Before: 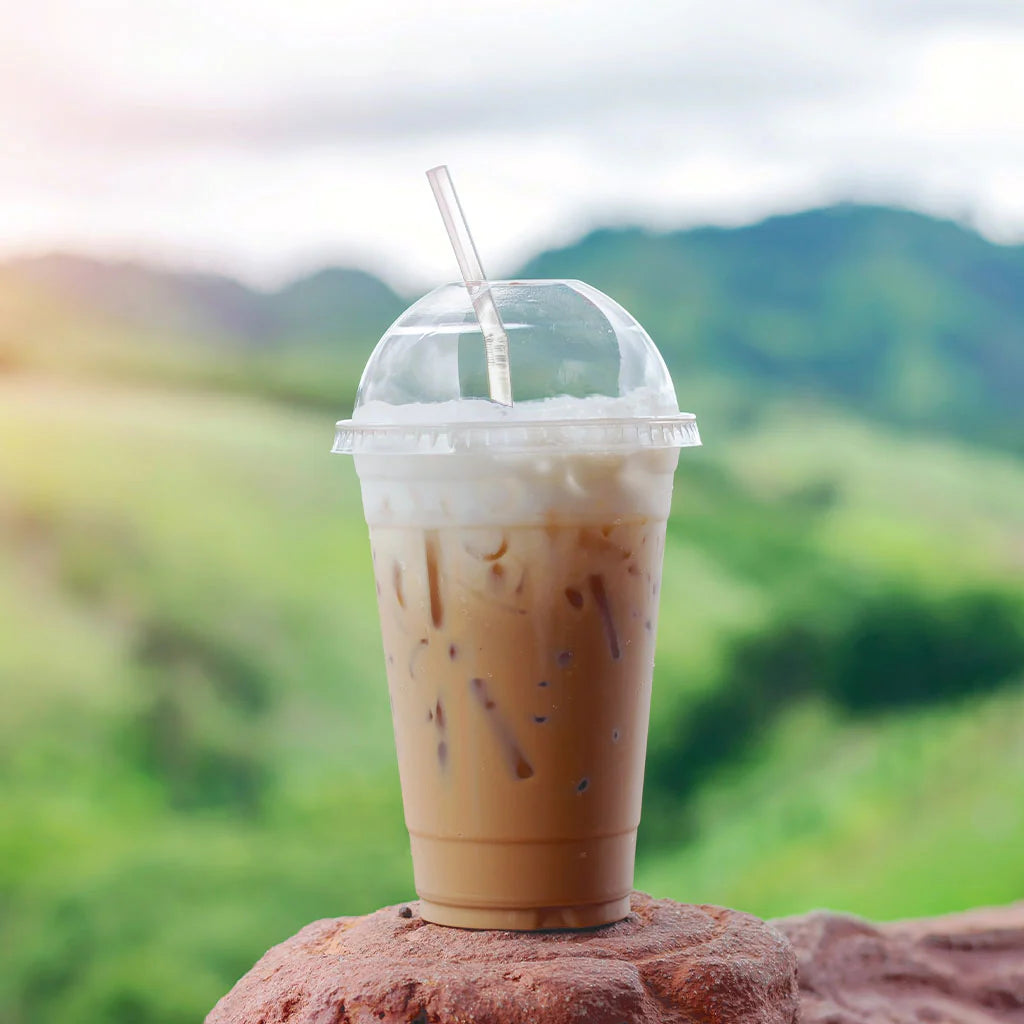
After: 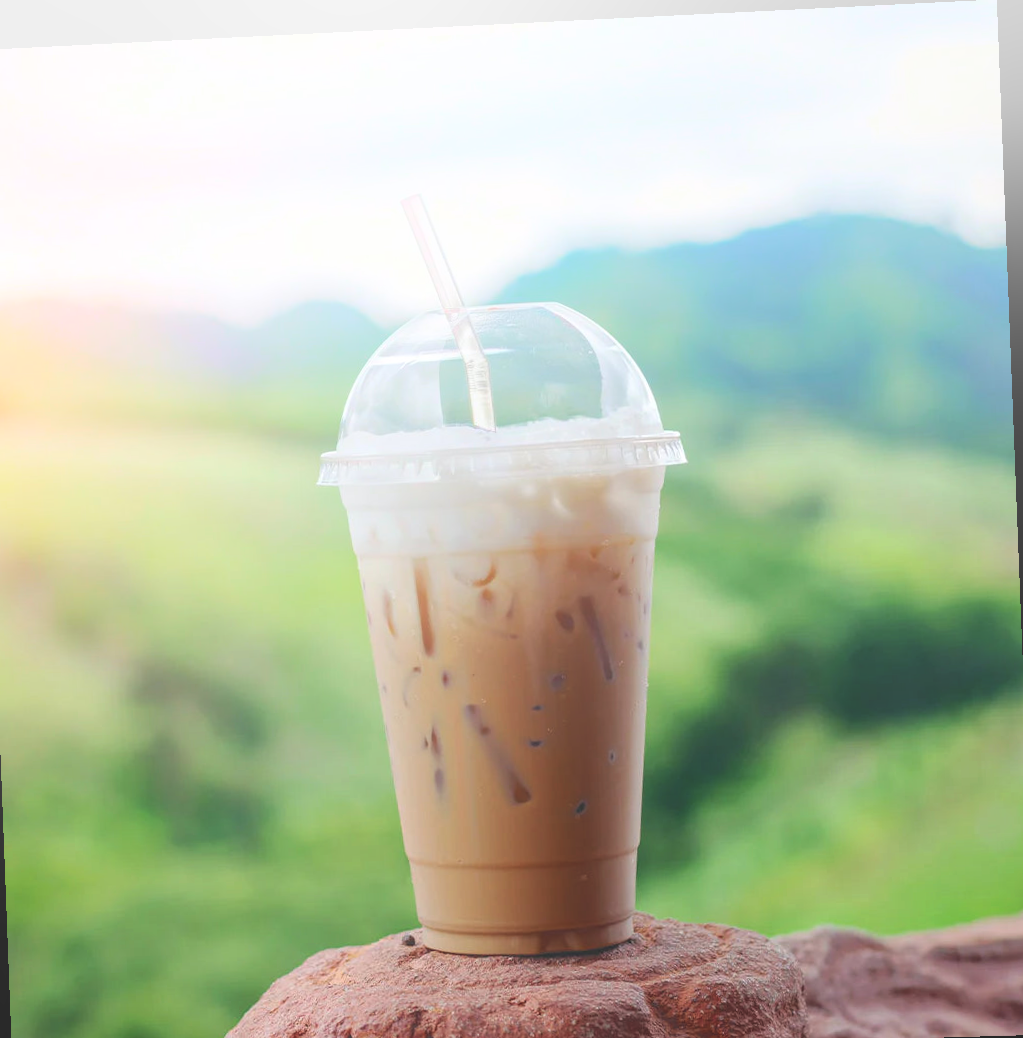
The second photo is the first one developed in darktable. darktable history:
local contrast: detail 110%
rotate and perspective: rotation -2.22°, lens shift (horizontal) -0.022, automatic cropping off
exposure: black level correction -0.015, compensate highlight preservation false
crop and rotate: left 2.536%, right 1.107%, bottom 2.246%
bloom: size 38%, threshold 95%, strength 30%
